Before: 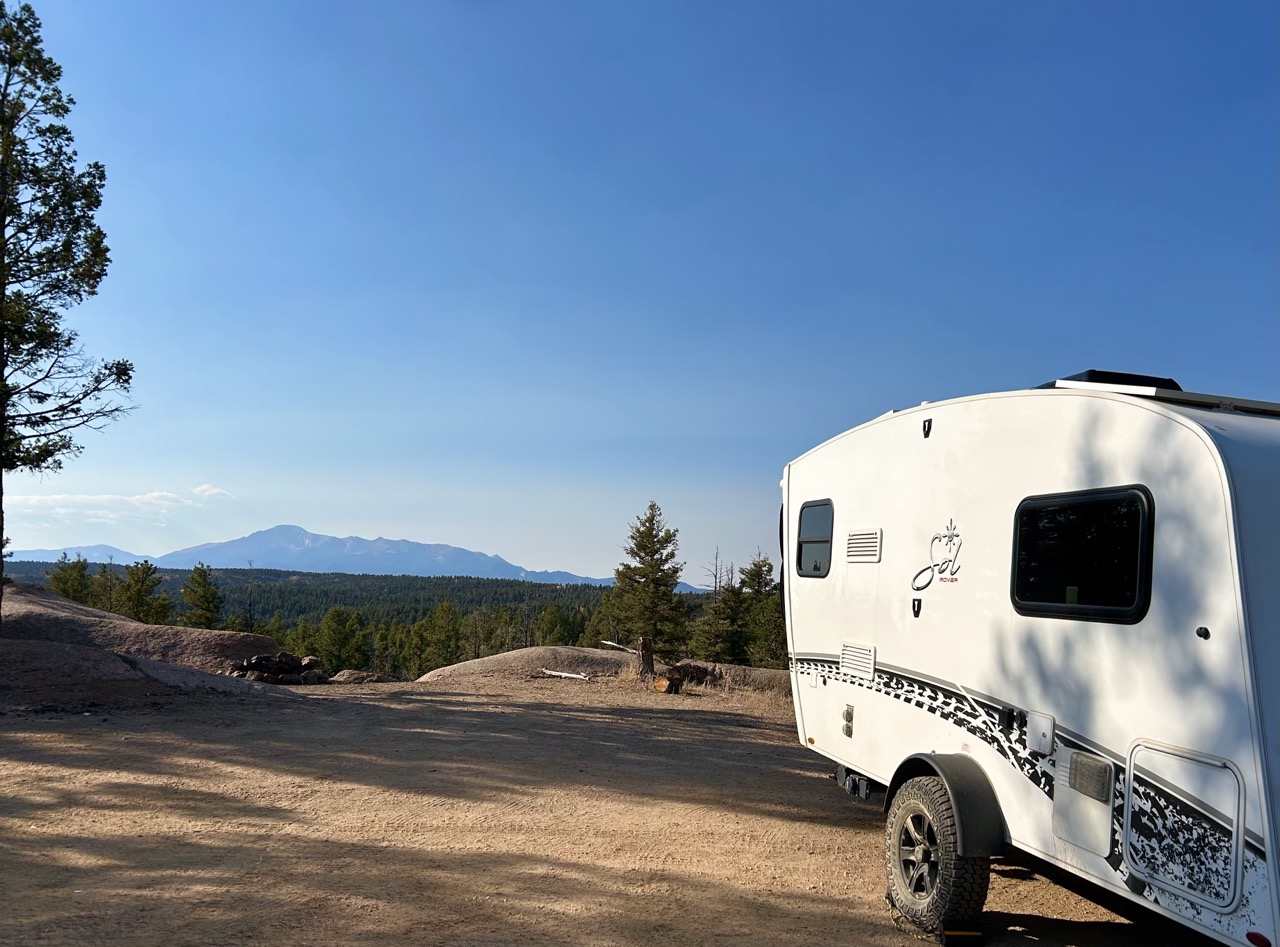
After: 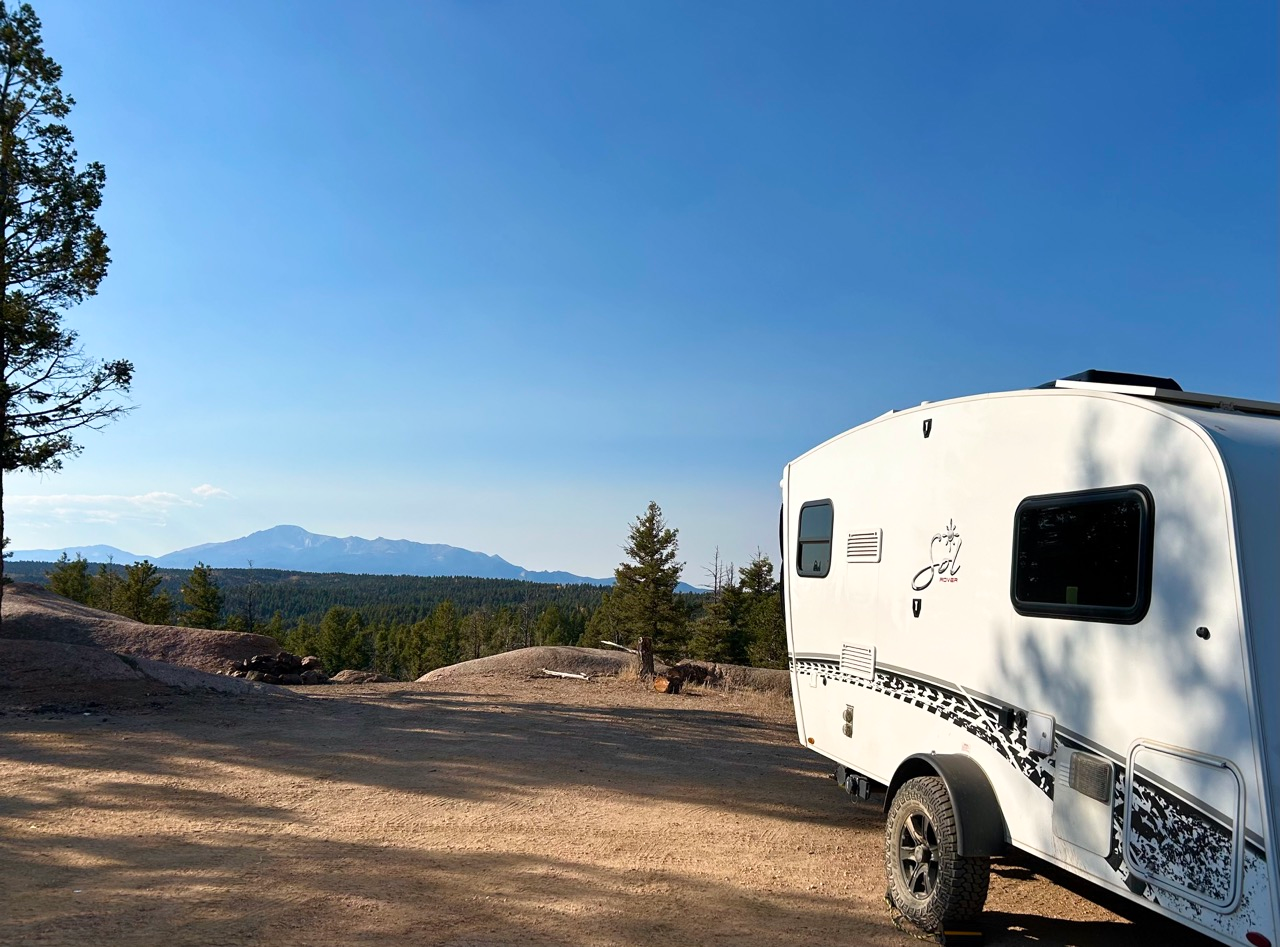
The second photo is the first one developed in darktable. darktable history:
shadows and highlights: shadows 1.35, highlights 38.53
